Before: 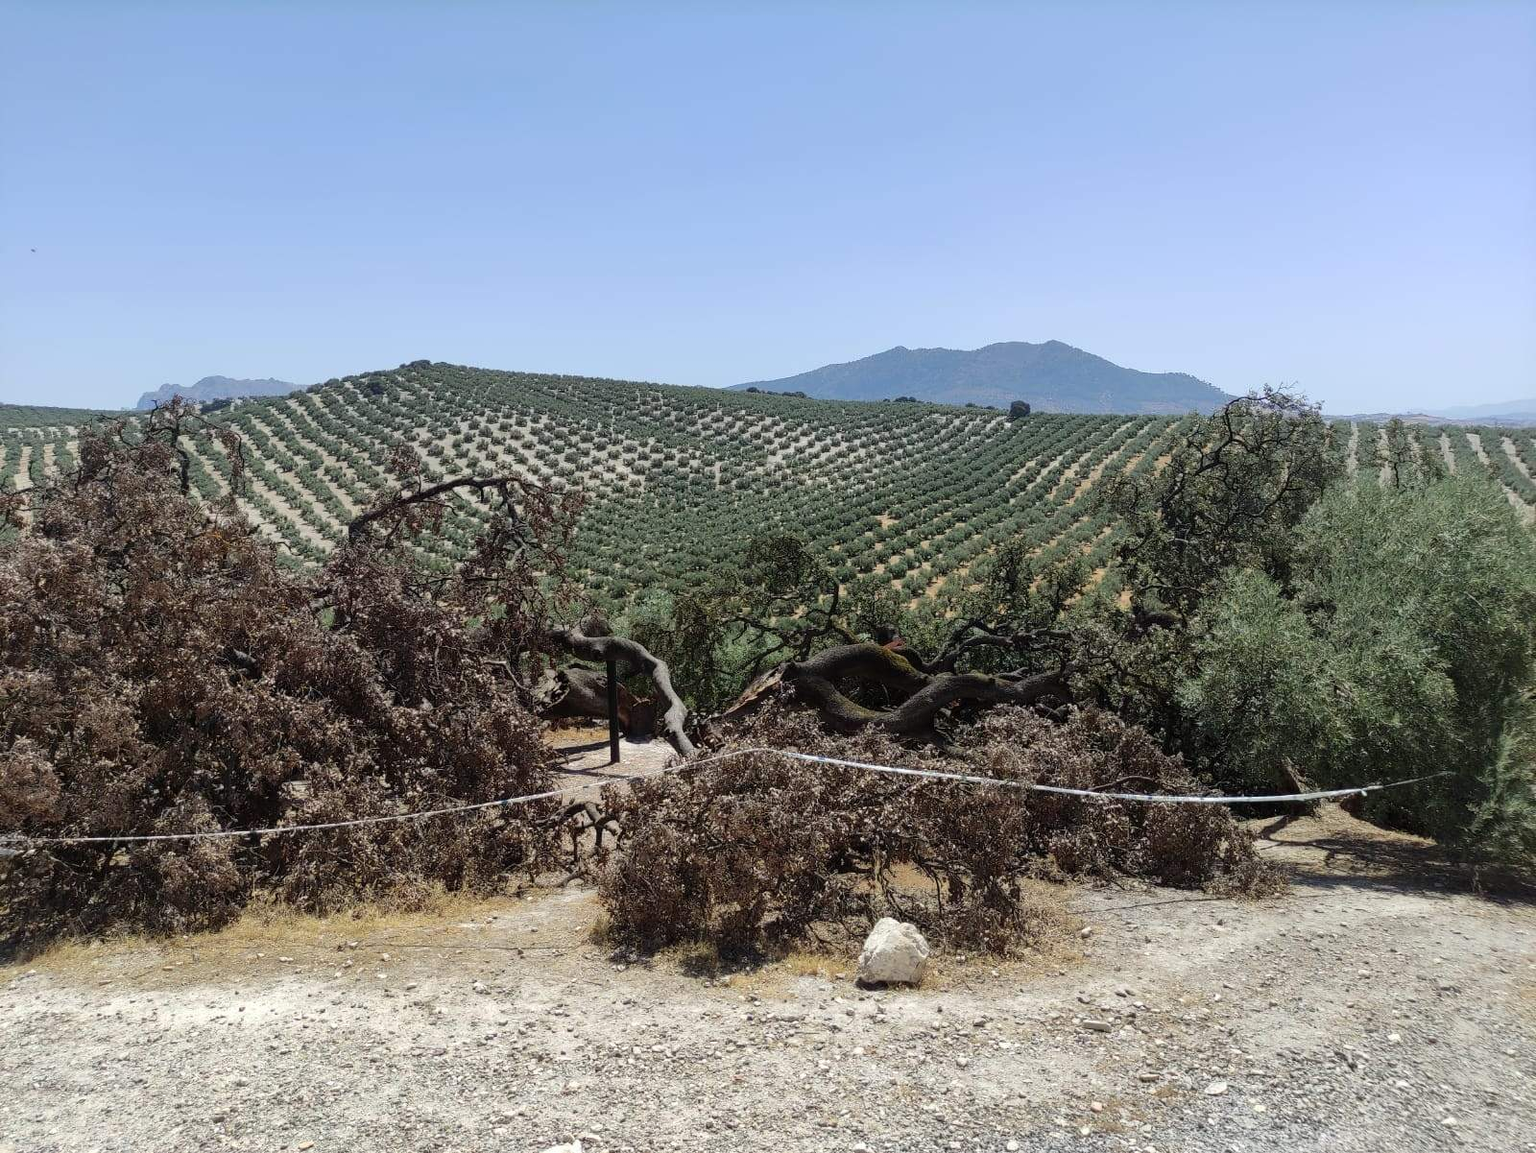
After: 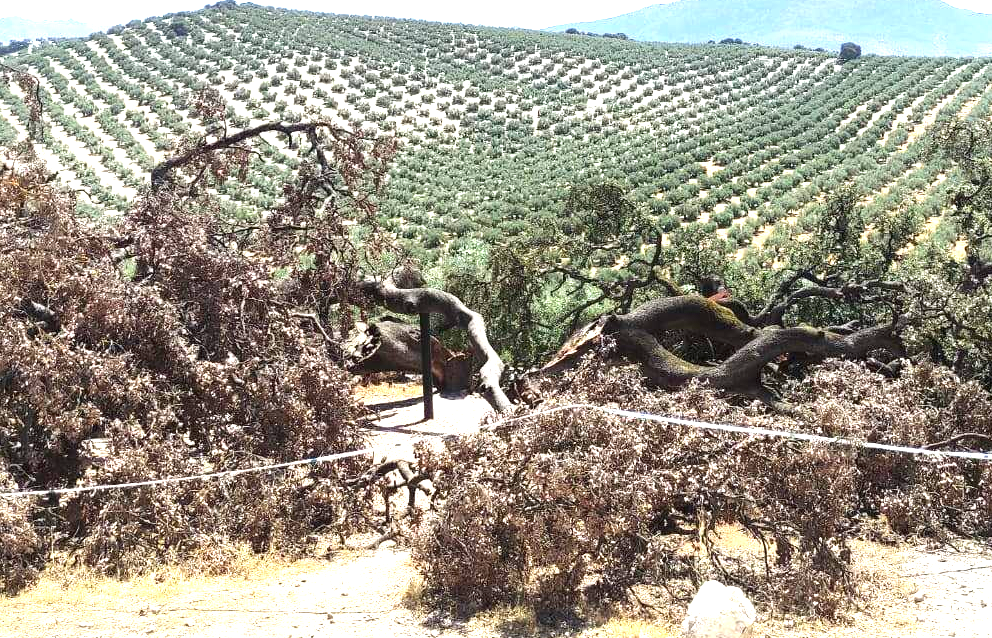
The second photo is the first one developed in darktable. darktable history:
exposure: black level correction 0, exposure 1.75 EV, compensate exposure bias true, compensate highlight preservation false
crop: left 13.312%, top 31.28%, right 24.627%, bottom 15.582%
